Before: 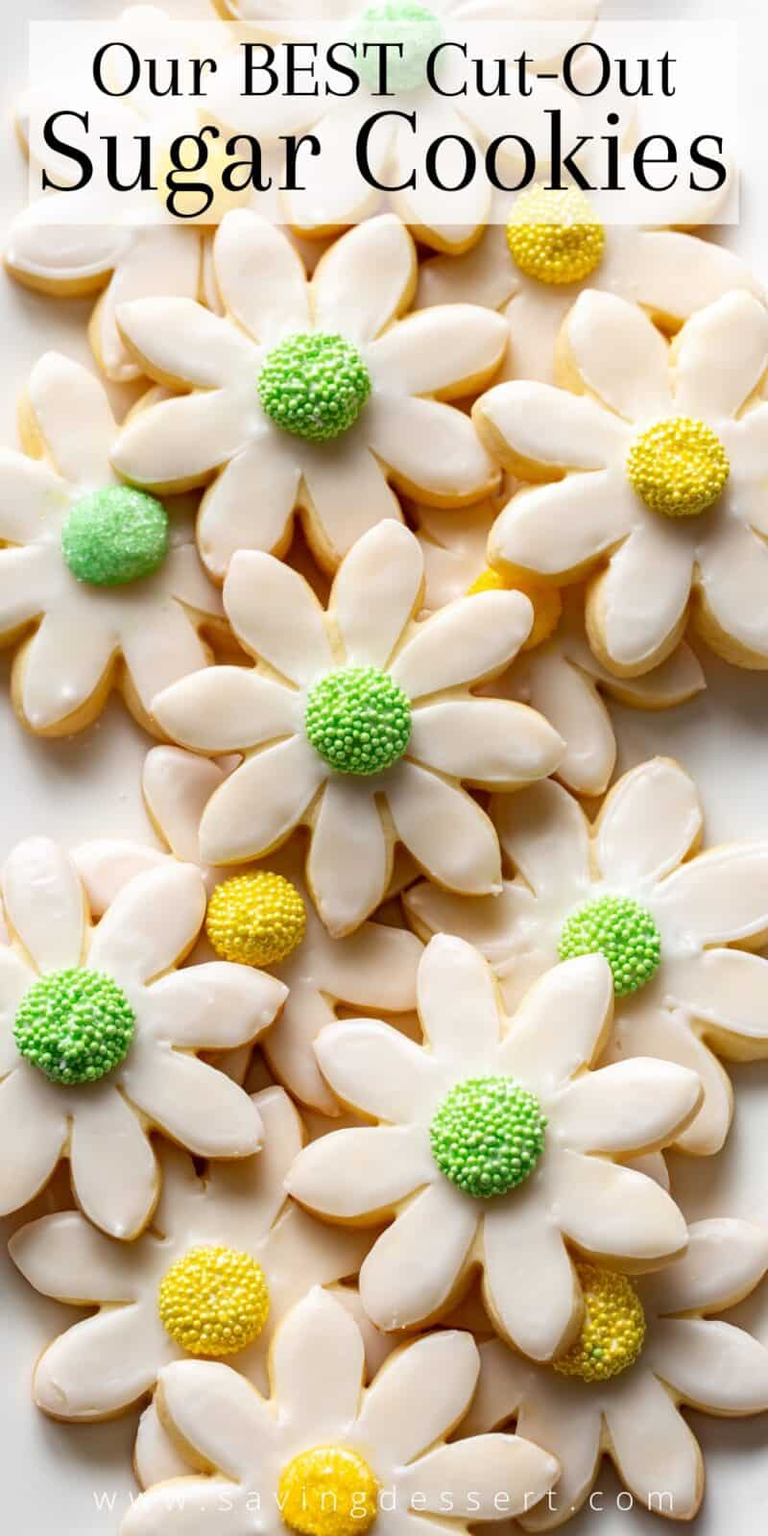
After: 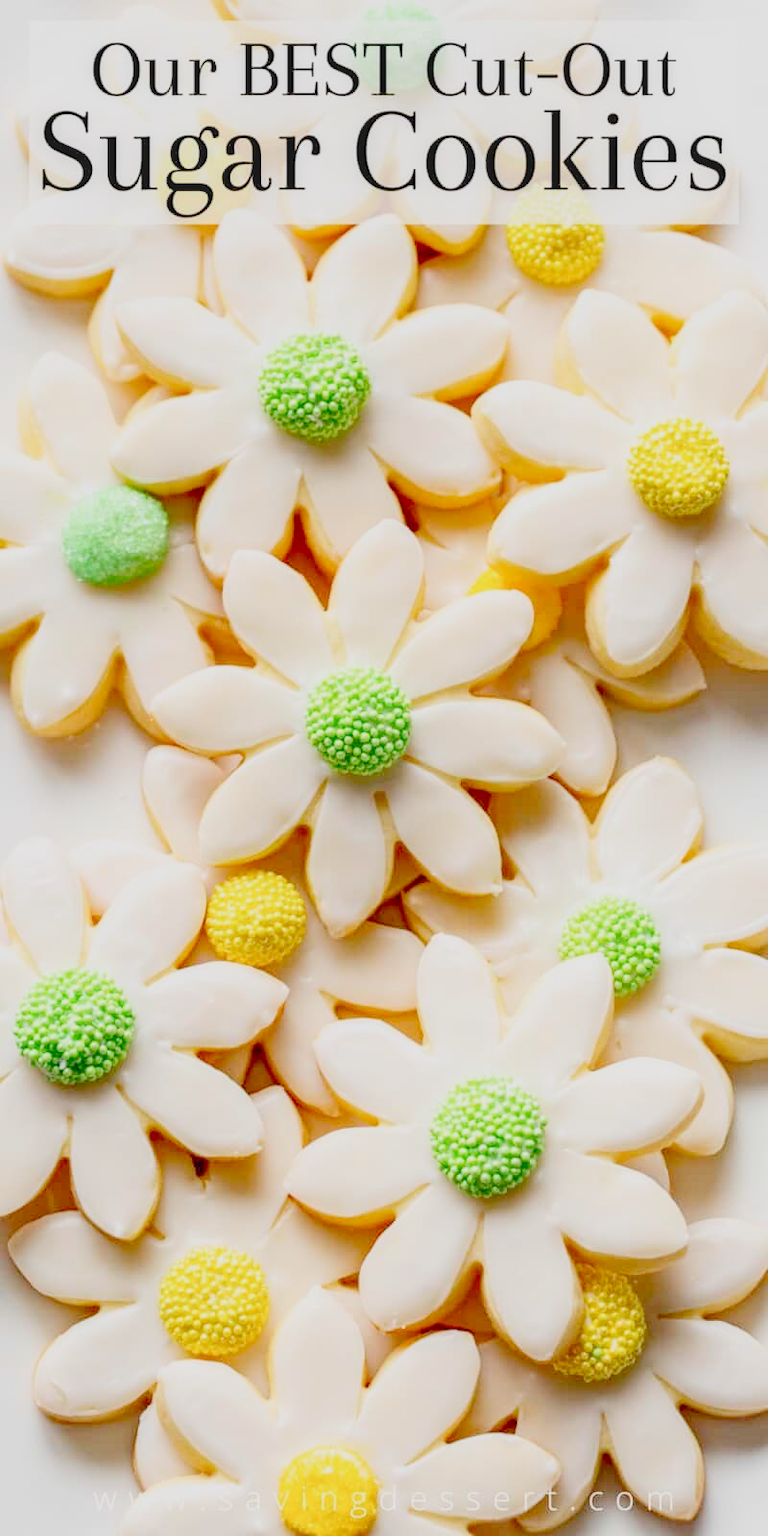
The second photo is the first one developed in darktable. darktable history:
contrast brightness saturation: contrast 0.2, brightness 0.16, saturation 0.22
filmic rgb: black relative exposure -7 EV, white relative exposure 6 EV, threshold 3 EV, target black luminance 0%, hardness 2.73, latitude 61.22%, contrast 0.691, highlights saturation mix 10%, shadows ↔ highlights balance -0.073%, preserve chrominance no, color science v4 (2020), iterations of high-quality reconstruction 10, contrast in shadows soft, contrast in highlights soft, enable highlight reconstruction true
local contrast: detail 115%
exposure: black level correction 0, exposure 0.7 EV, compensate exposure bias true, compensate highlight preservation false
